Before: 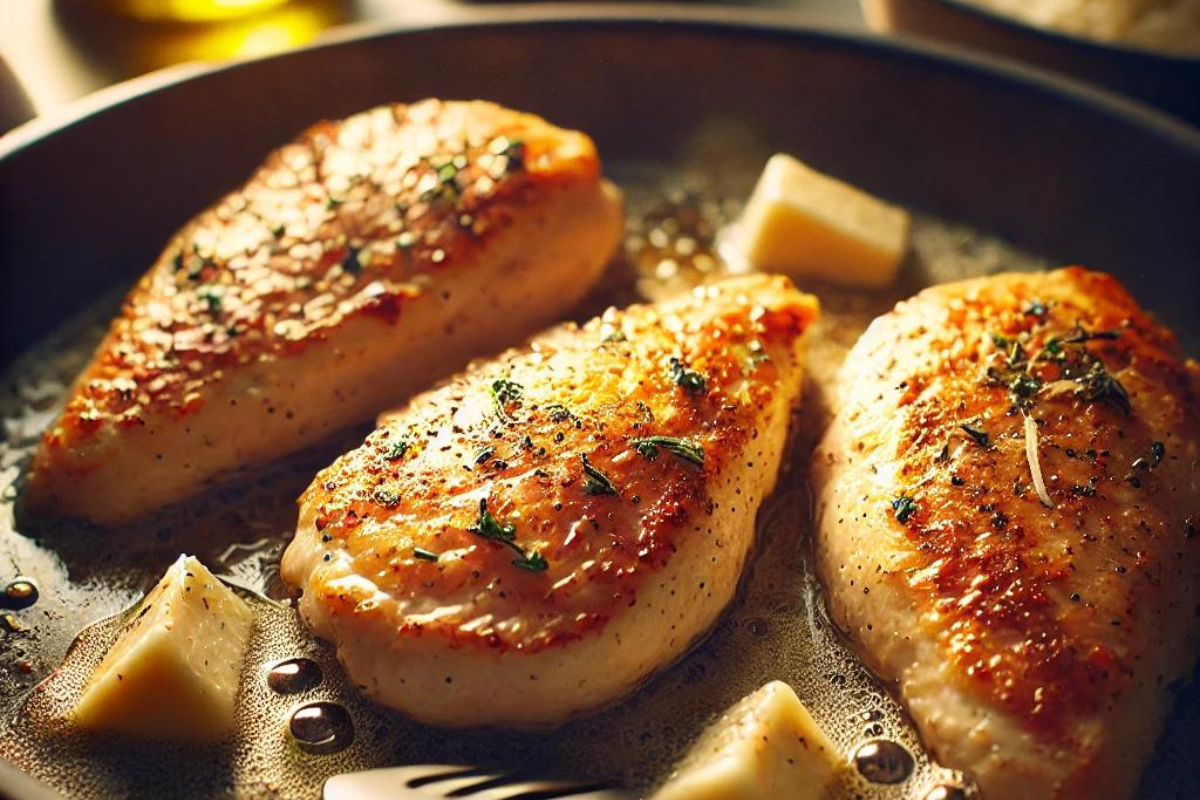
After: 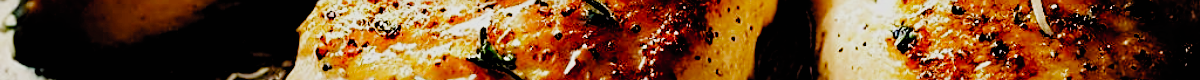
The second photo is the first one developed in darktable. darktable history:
exposure: exposure 0.3 EV, compensate highlight preservation false
sharpen: on, module defaults
crop and rotate: top 59.084%, bottom 30.916%
filmic rgb: black relative exposure -2.85 EV, white relative exposure 4.56 EV, hardness 1.77, contrast 1.25, preserve chrominance no, color science v5 (2021)
